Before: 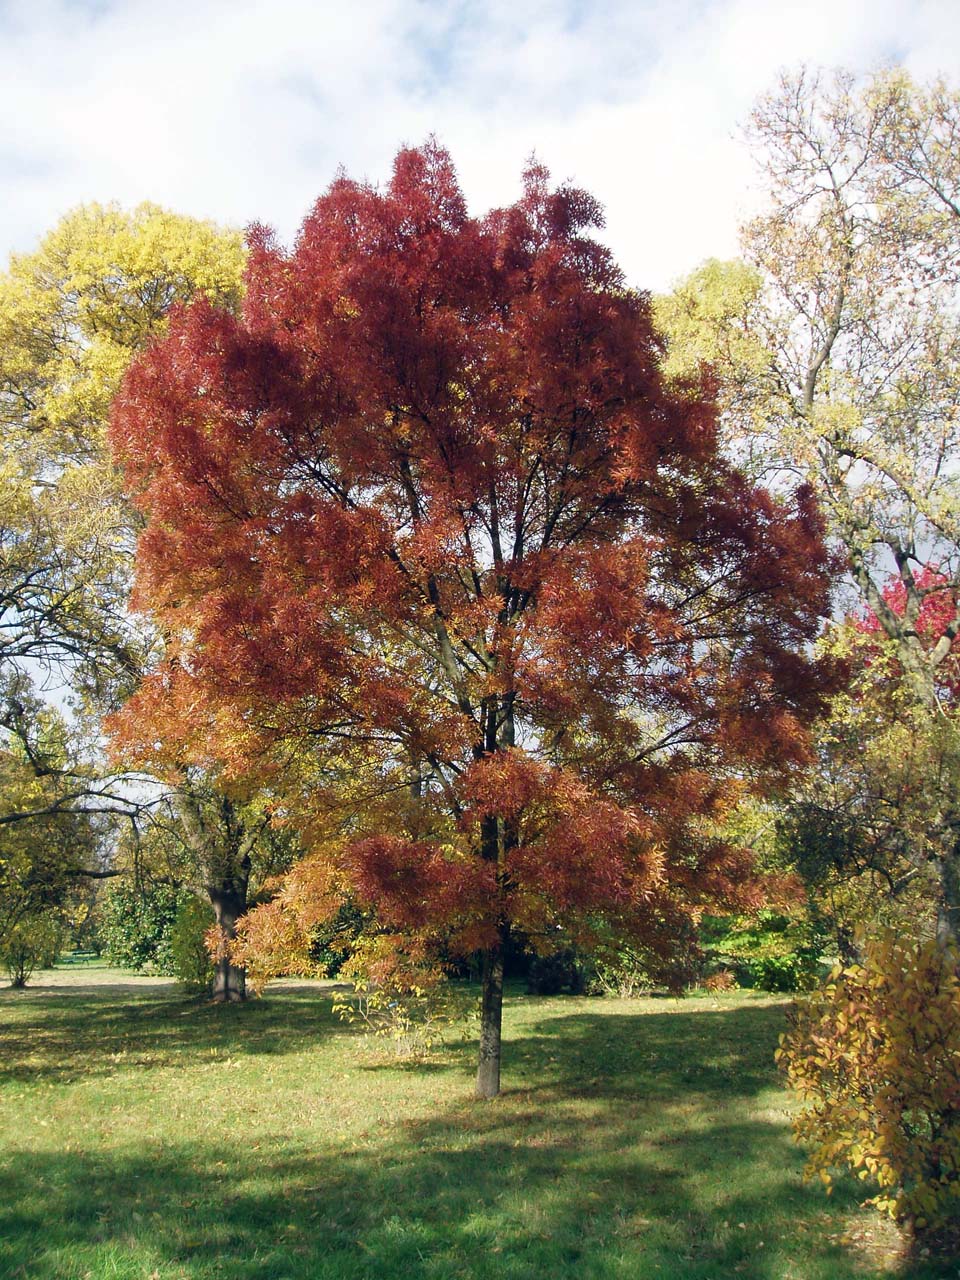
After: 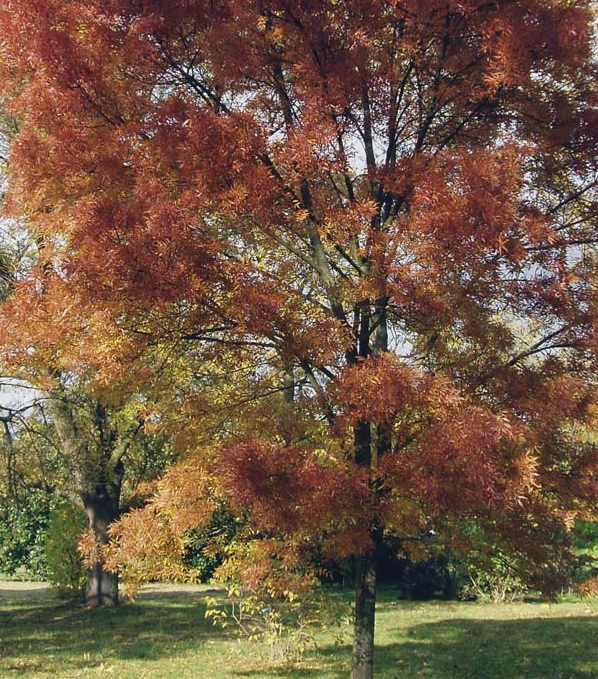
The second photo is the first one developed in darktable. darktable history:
crop: left 13.25%, top 30.907%, right 24.454%, bottom 15.972%
contrast brightness saturation: contrast -0.091, saturation -0.1
